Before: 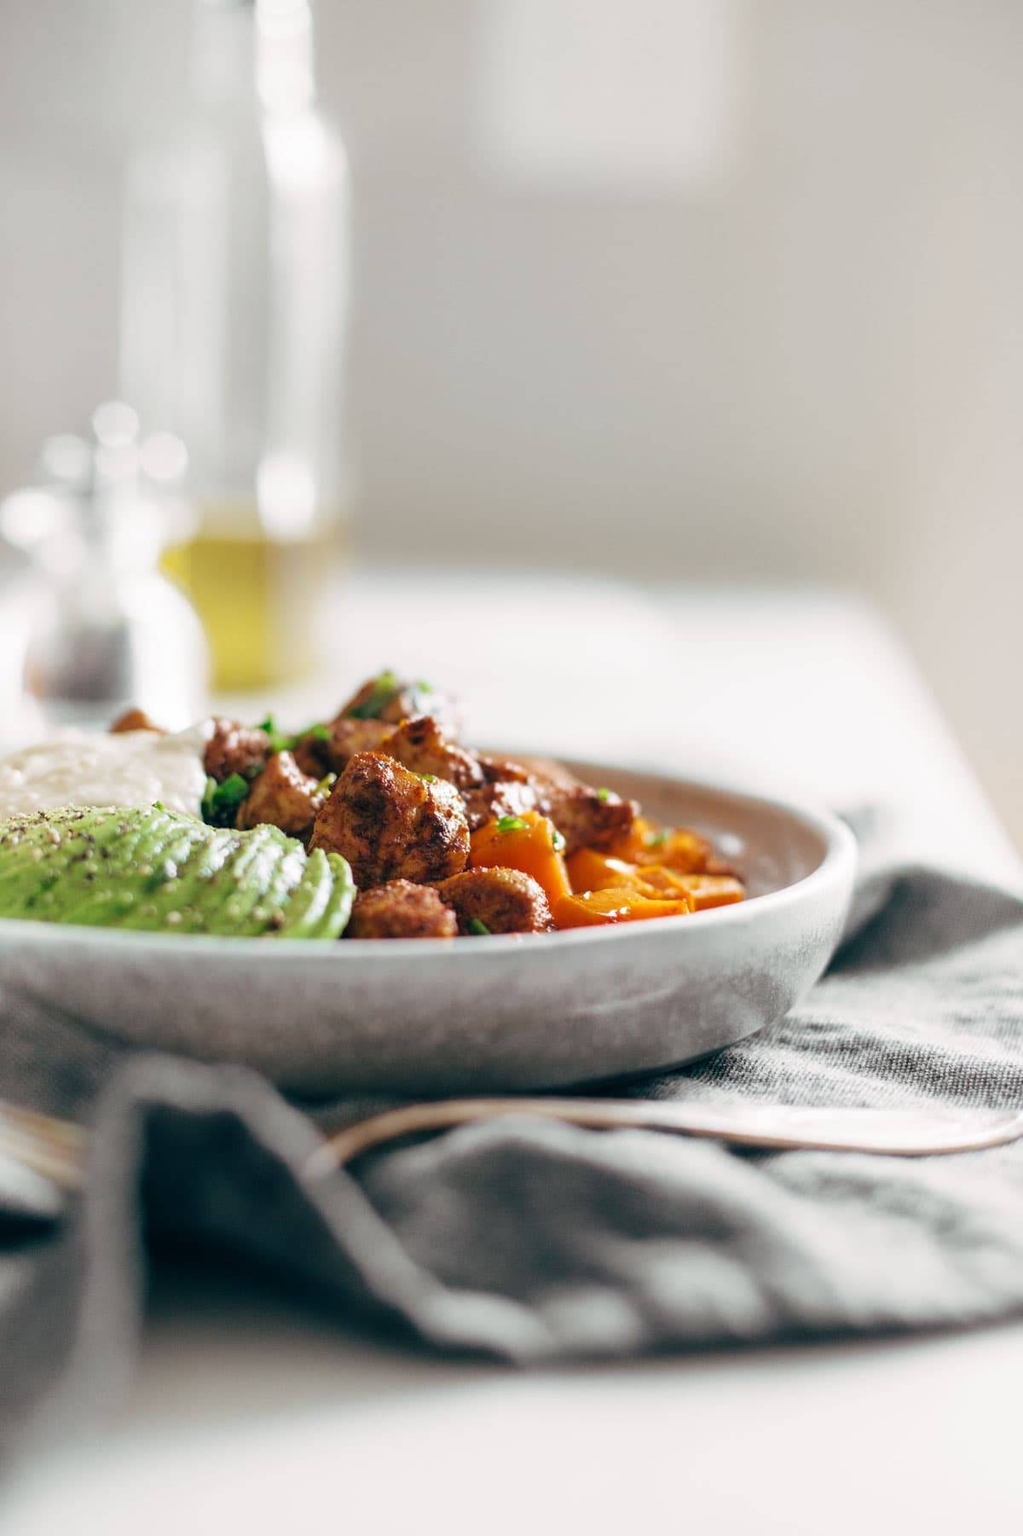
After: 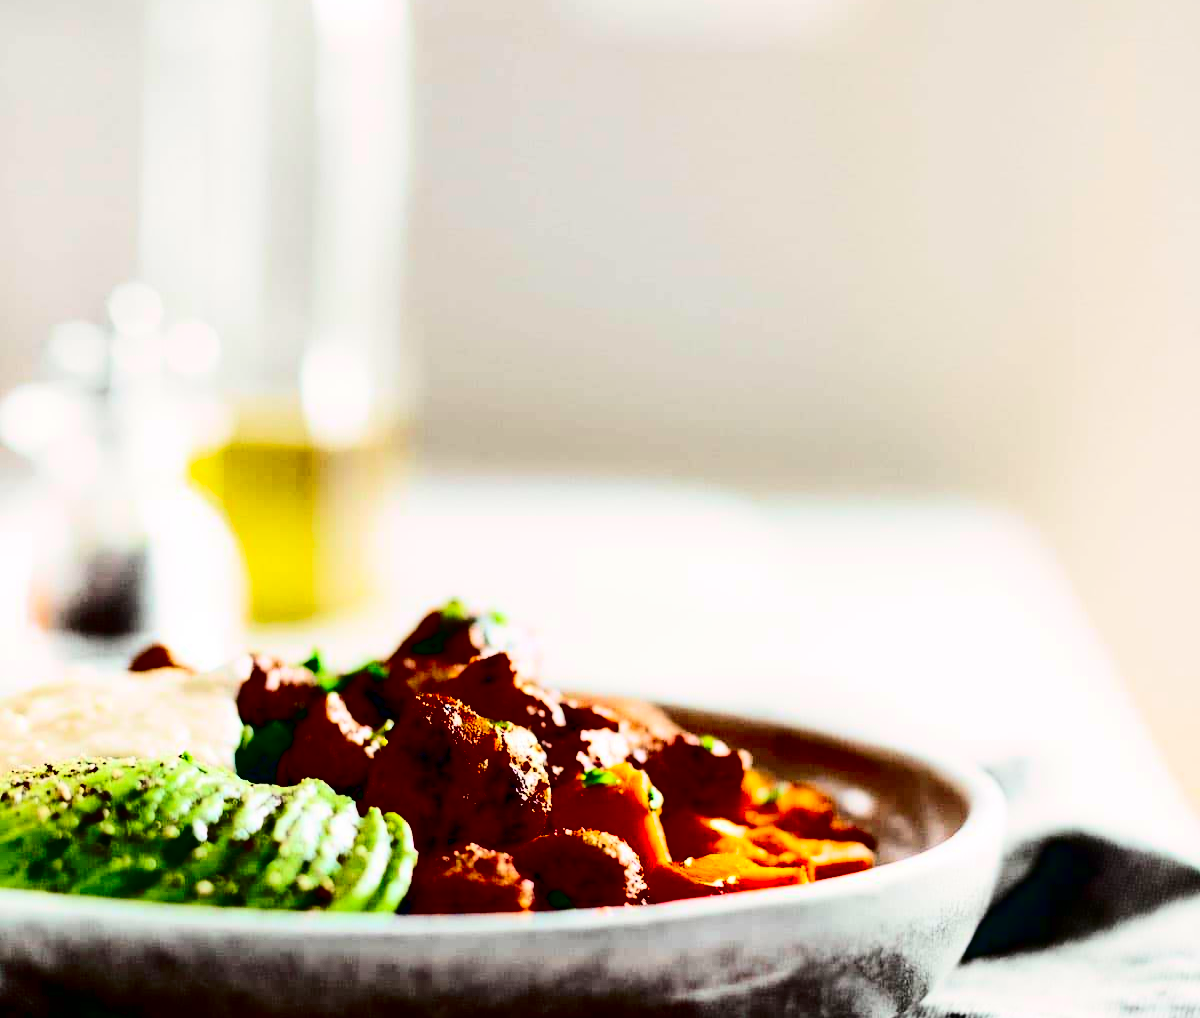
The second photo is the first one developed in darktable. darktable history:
contrast brightness saturation: contrast 0.786, brightness -0.986, saturation 0.982
crop and rotate: top 10.462%, bottom 32.967%
